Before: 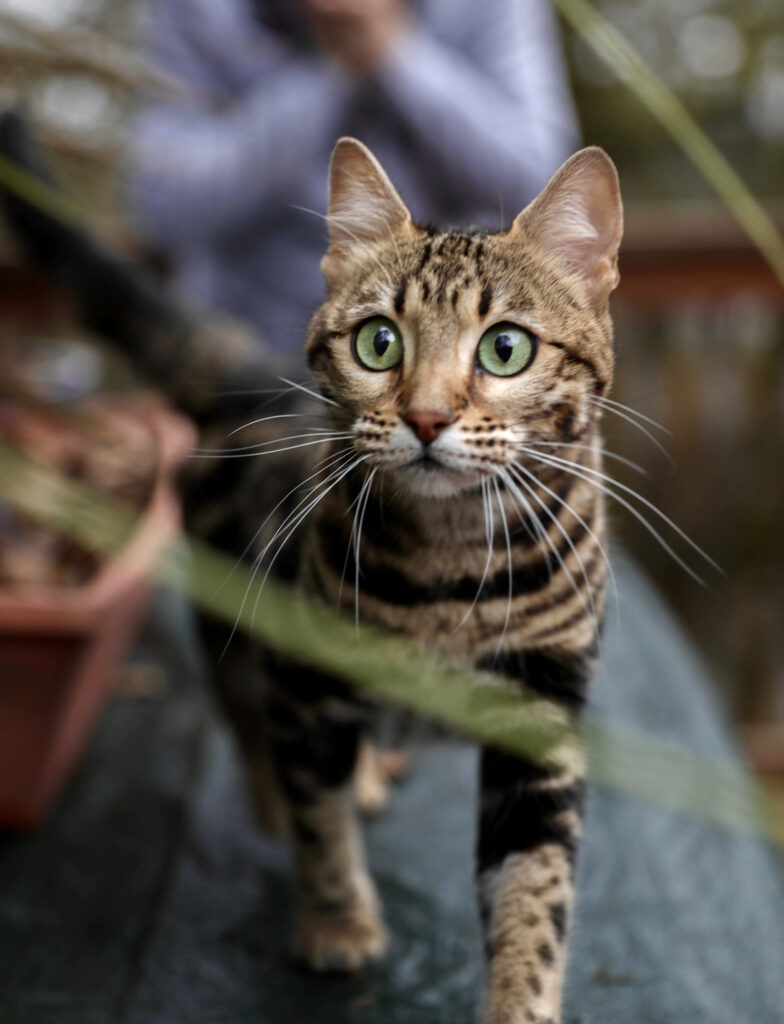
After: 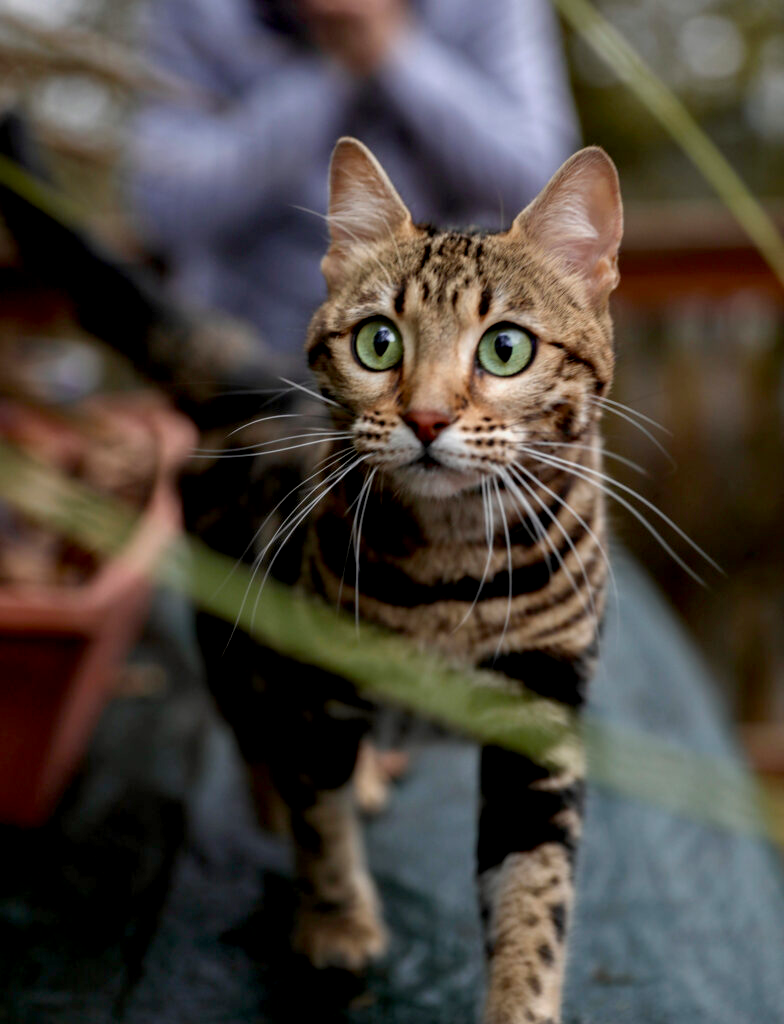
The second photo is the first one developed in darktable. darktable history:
exposure: black level correction 0.009, exposure -0.167 EV, compensate highlight preservation false
